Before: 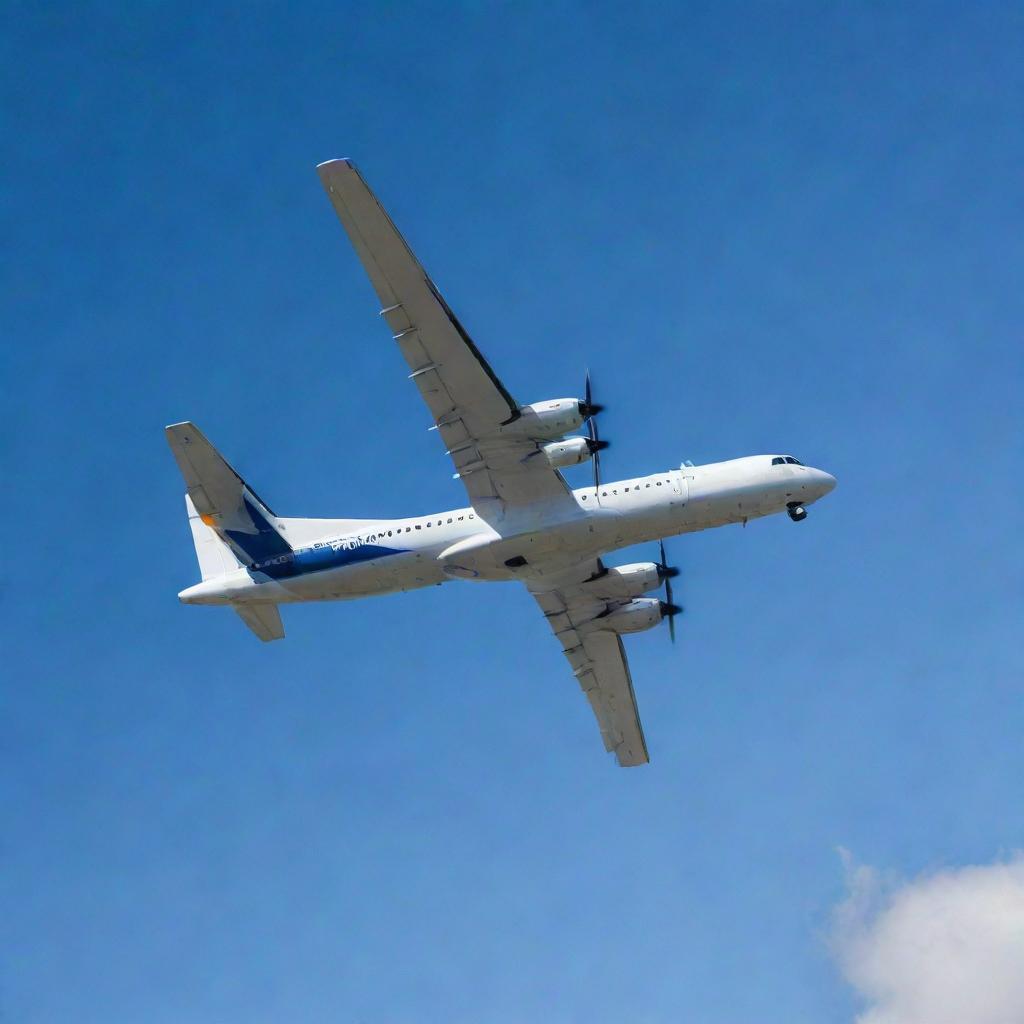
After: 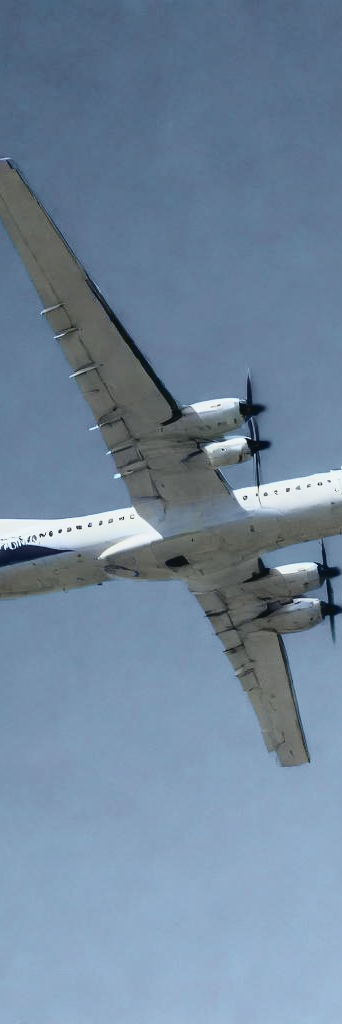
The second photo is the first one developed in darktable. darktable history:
exposure: black level correction 0, compensate highlight preservation false
contrast brightness saturation: contrast -0.057, saturation -0.408
contrast equalizer: octaves 7, y [[0.5 ×4, 0.483, 0.43], [0.5 ×6], [0.5 ×6], [0 ×6], [0 ×6]], mix 0.147
crop: left 33.167%, right 33.388%
tone curve: curves: ch0 [(0, 0.032) (0.078, 0.052) (0.236, 0.168) (0.43, 0.472) (0.508, 0.566) (0.66, 0.754) (0.79, 0.883) (0.994, 0.974)]; ch1 [(0, 0) (0.161, 0.092) (0.35, 0.33) (0.379, 0.401) (0.456, 0.456) (0.508, 0.501) (0.547, 0.531) (0.573, 0.563) (0.625, 0.602) (0.718, 0.734) (1, 1)]; ch2 [(0, 0) (0.369, 0.427) (0.44, 0.434) (0.502, 0.501) (0.54, 0.537) (0.586, 0.59) (0.621, 0.604) (1, 1)], color space Lab, independent channels, preserve colors none
